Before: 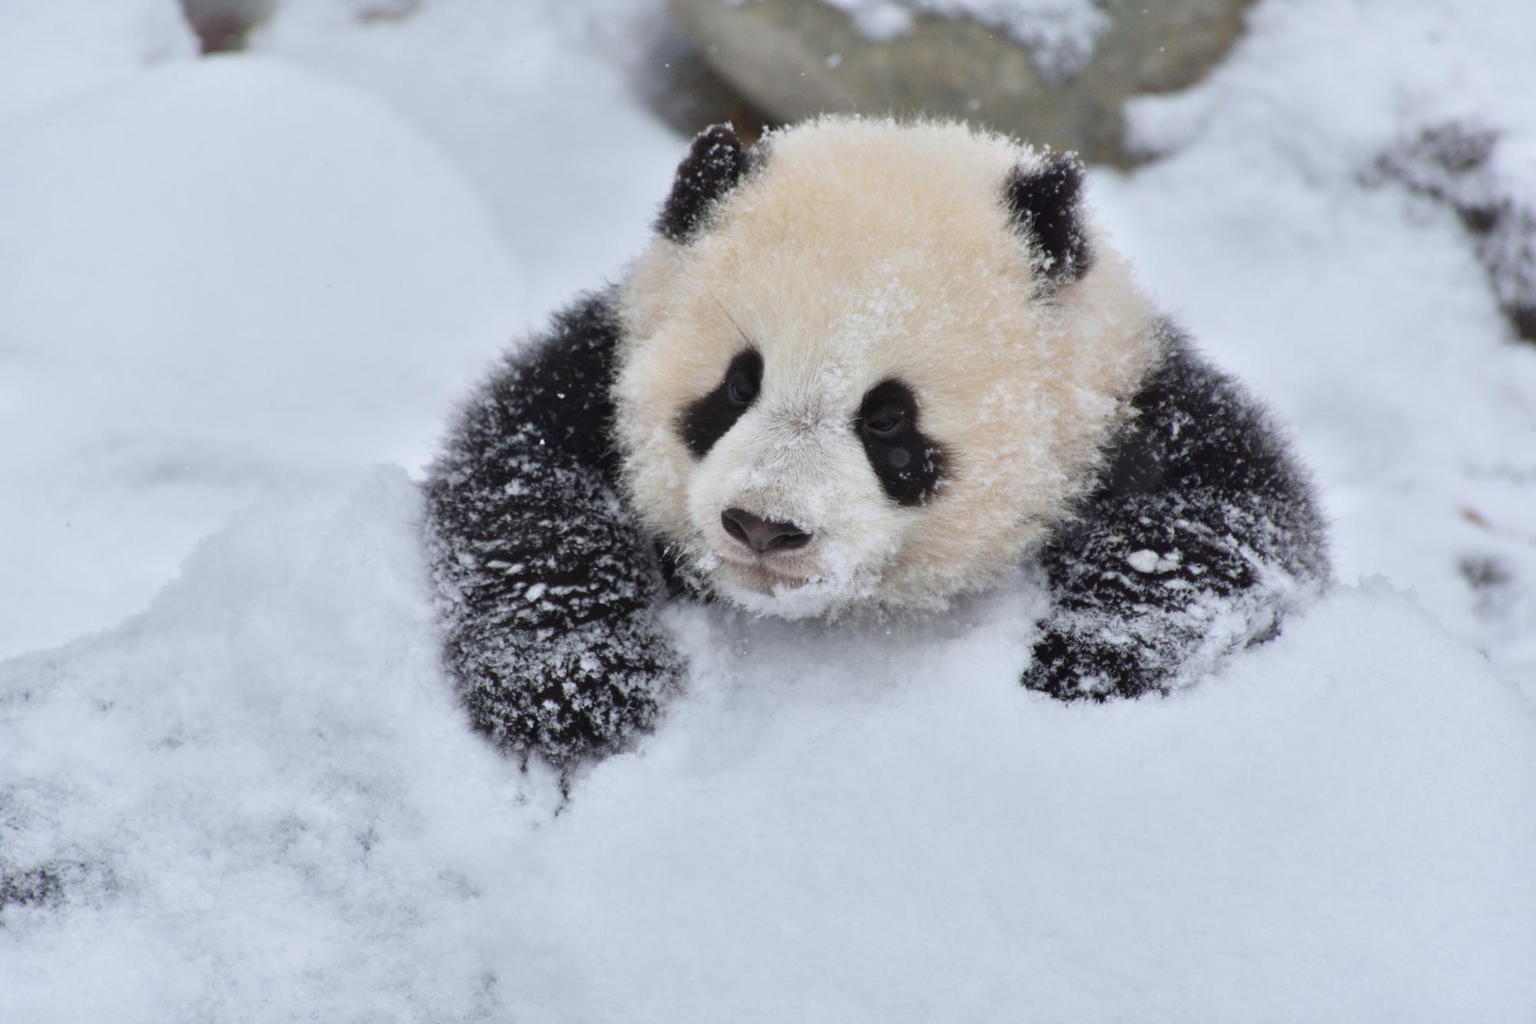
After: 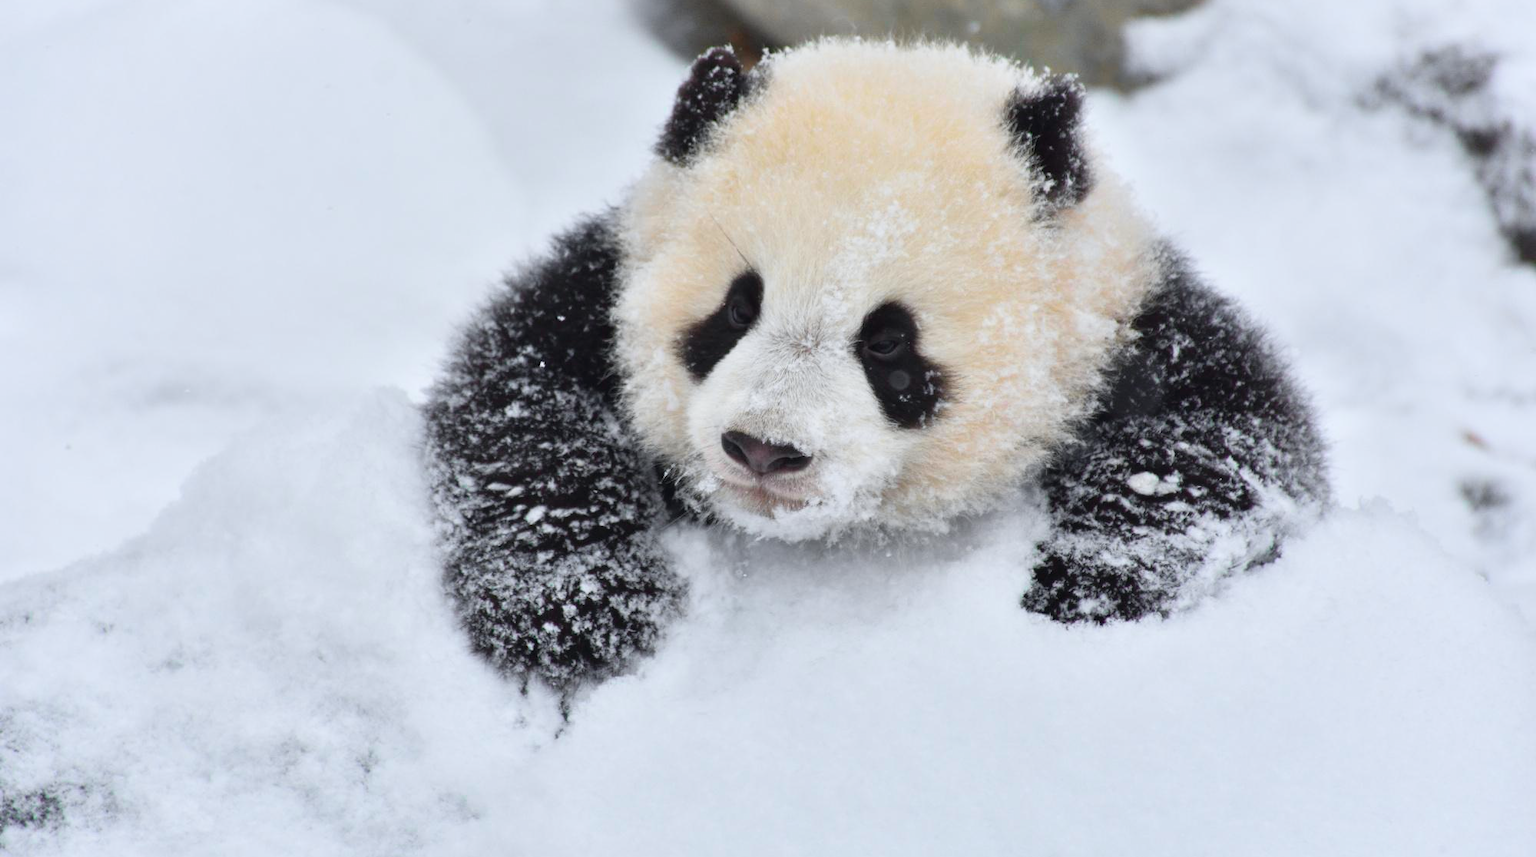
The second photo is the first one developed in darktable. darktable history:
crop: top 7.625%, bottom 8.027%
contrast brightness saturation: saturation -0.05
tone curve: curves: ch0 [(0, 0) (0.051, 0.047) (0.102, 0.099) (0.232, 0.249) (0.462, 0.501) (0.698, 0.761) (0.908, 0.946) (1, 1)]; ch1 [(0, 0) (0.339, 0.298) (0.402, 0.363) (0.453, 0.413) (0.485, 0.469) (0.494, 0.493) (0.504, 0.501) (0.525, 0.533) (0.563, 0.591) (0.597, 0.631) (1, 1)]; ch2 [(0, 0) (0.48, 0.48) (0.504, 0.5) (0.539, 0.554) (0.59, 0.628) (0.642, 0.682) (0.824, 0.815) (1, 1)], color space Lab, independent channels, preserve colors none
